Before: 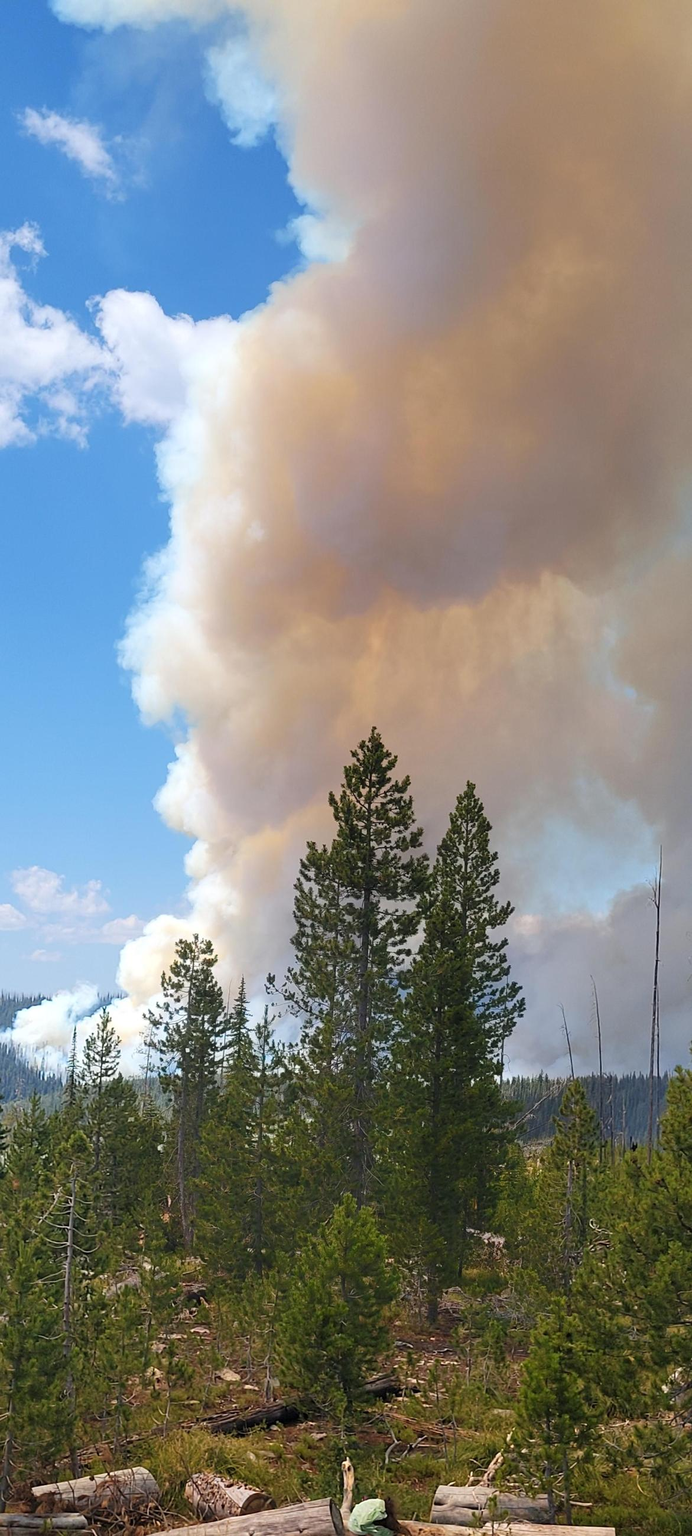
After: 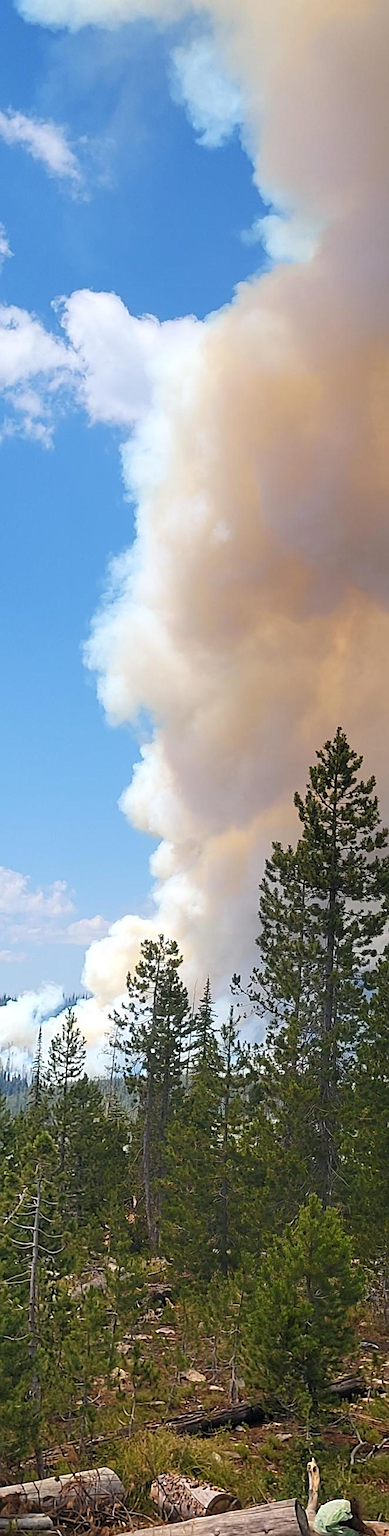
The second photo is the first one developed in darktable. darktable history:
crop: left 5.114%, right 38.589%
sharpen: on, module defaults
